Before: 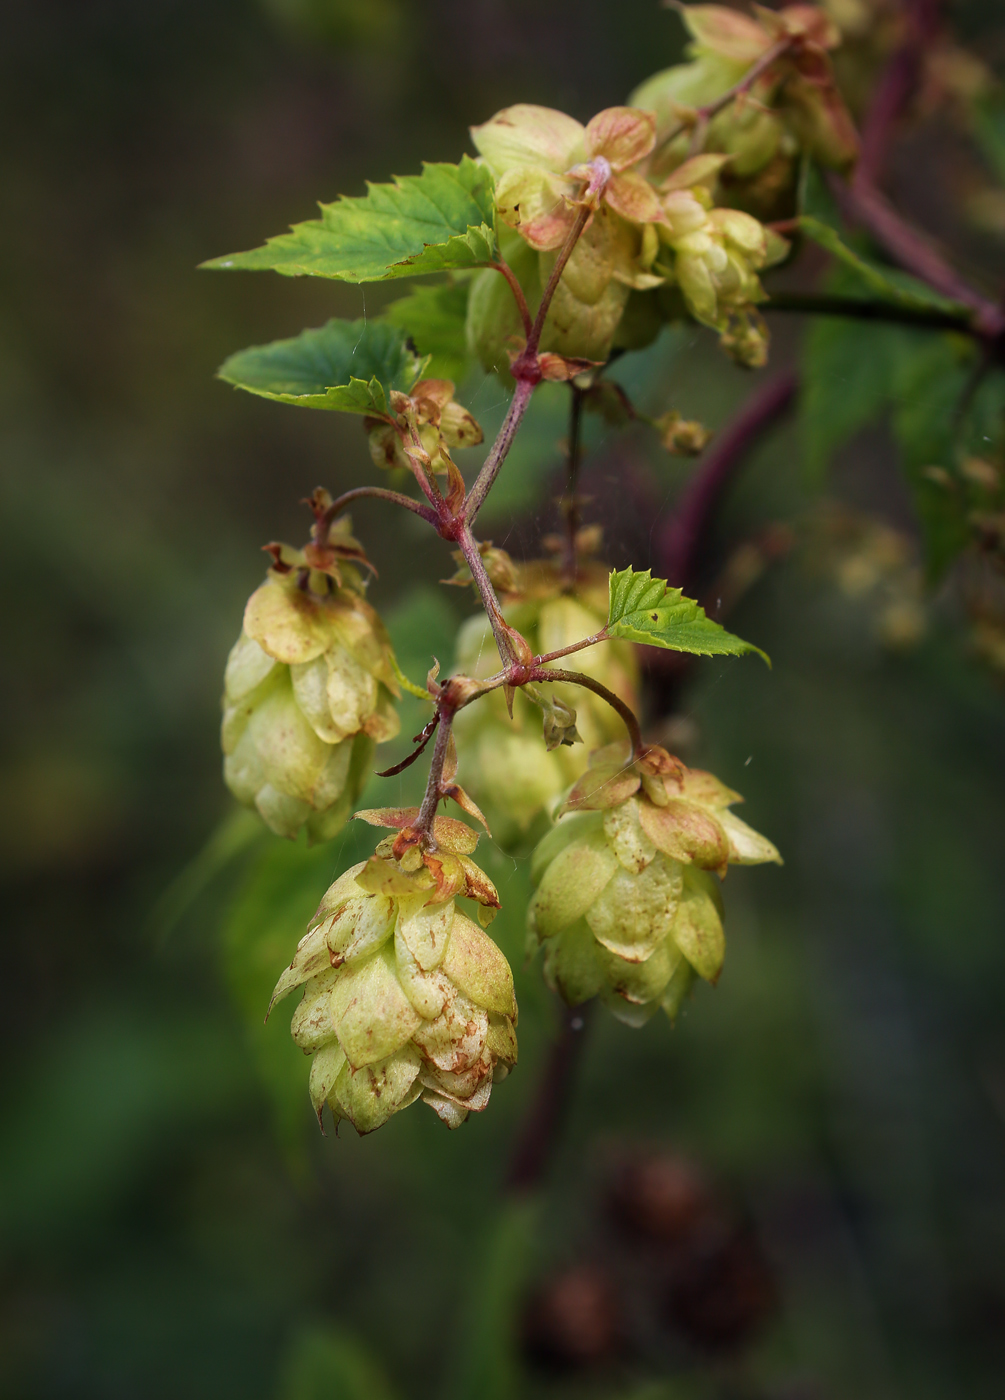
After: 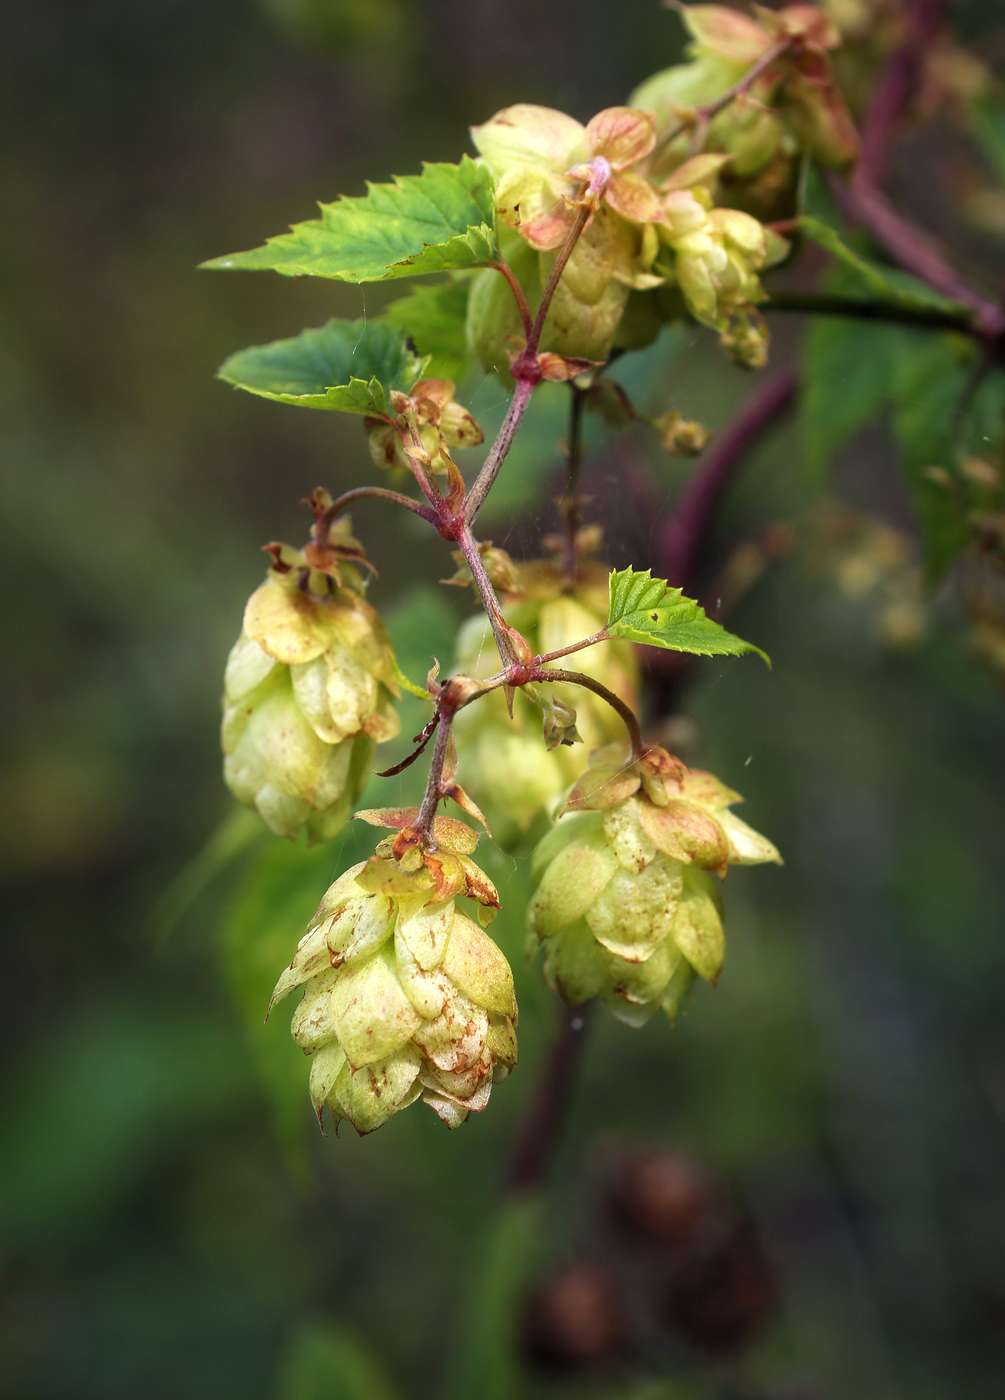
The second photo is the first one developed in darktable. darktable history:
exposure: exposure 0.6 EV, compensate highlight preservation false
white balance: red 0.98, blue 1.034
